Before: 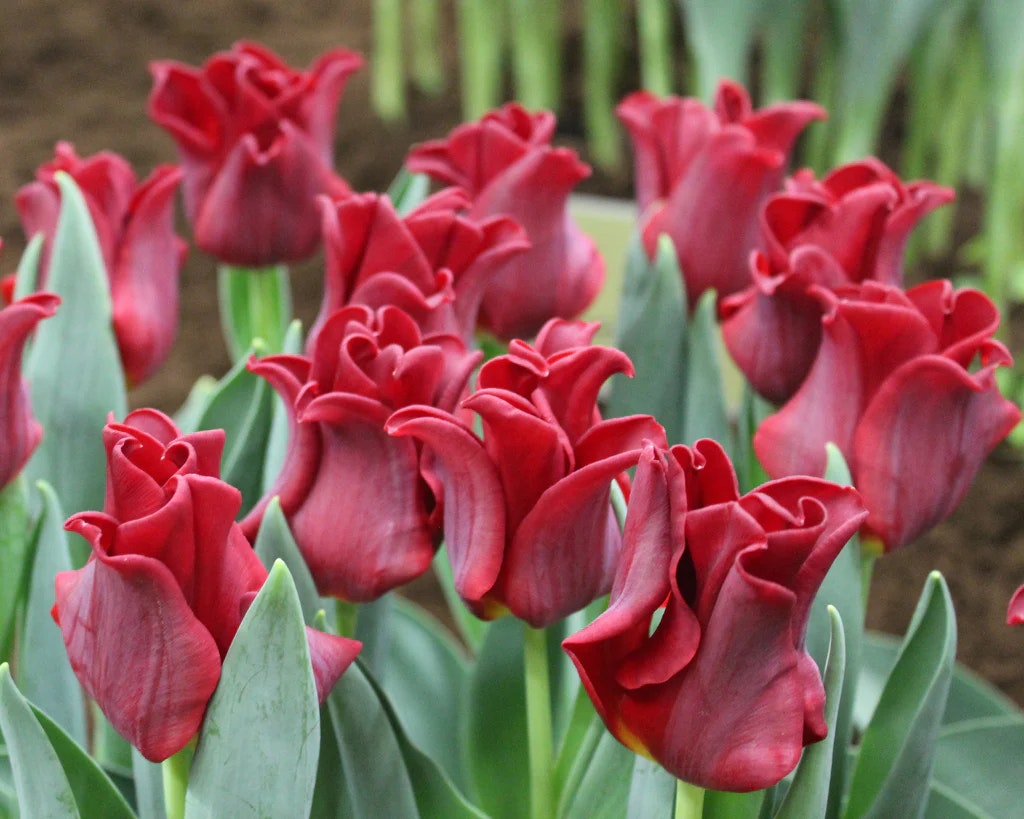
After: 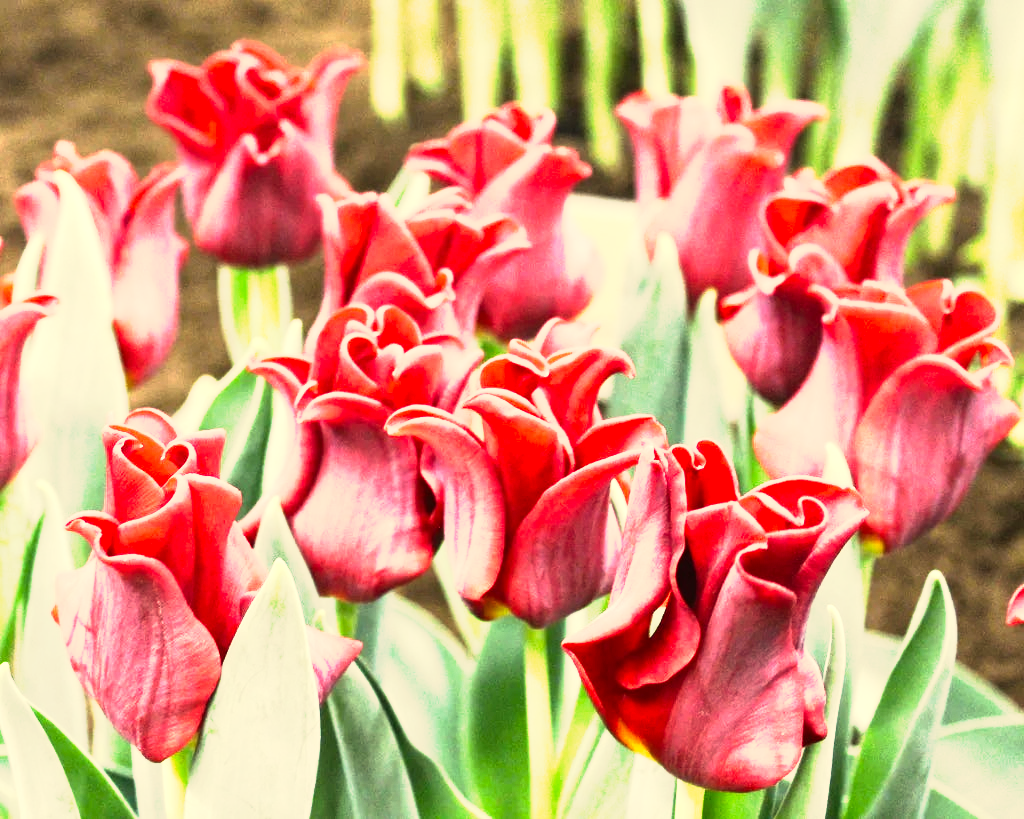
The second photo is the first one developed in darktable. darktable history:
color correction: highlights a* 1.39, highlights b* 17.83
tone equalizer: -8 EV -0.75 EV, -7 EV -0.7 EV, -6 EV -0.6 EV, -5 EV -0.4 EV, -3 EV 0.4 EV, -2 EV 0.6 EV, -1 EV 0.7 EV, +0 EV 0.75 EV, edges refinement/feathering 500, mask exposure compensation -1.57 EV, preserve details no
tone curve: curves: ch0 [(0, 0) (0.003, 0.005) (0.011, 0.018) (0.025, 0.041) (0.044, 0.072) (0.069, 0.113) (0.1, 0.163) (0.136, 0.221) (0.177, 0.289) (0.224, 0.366) (0.277, 0.452) (0.335, 0.546) (0.399, 0.65) (0.468, 0.763) (0.543, 0.885) (0.623, 0.93) (0.709, 0.946) (0.801, 0.963) (0.898, 0.981) (1, 1)], preserve colors none
